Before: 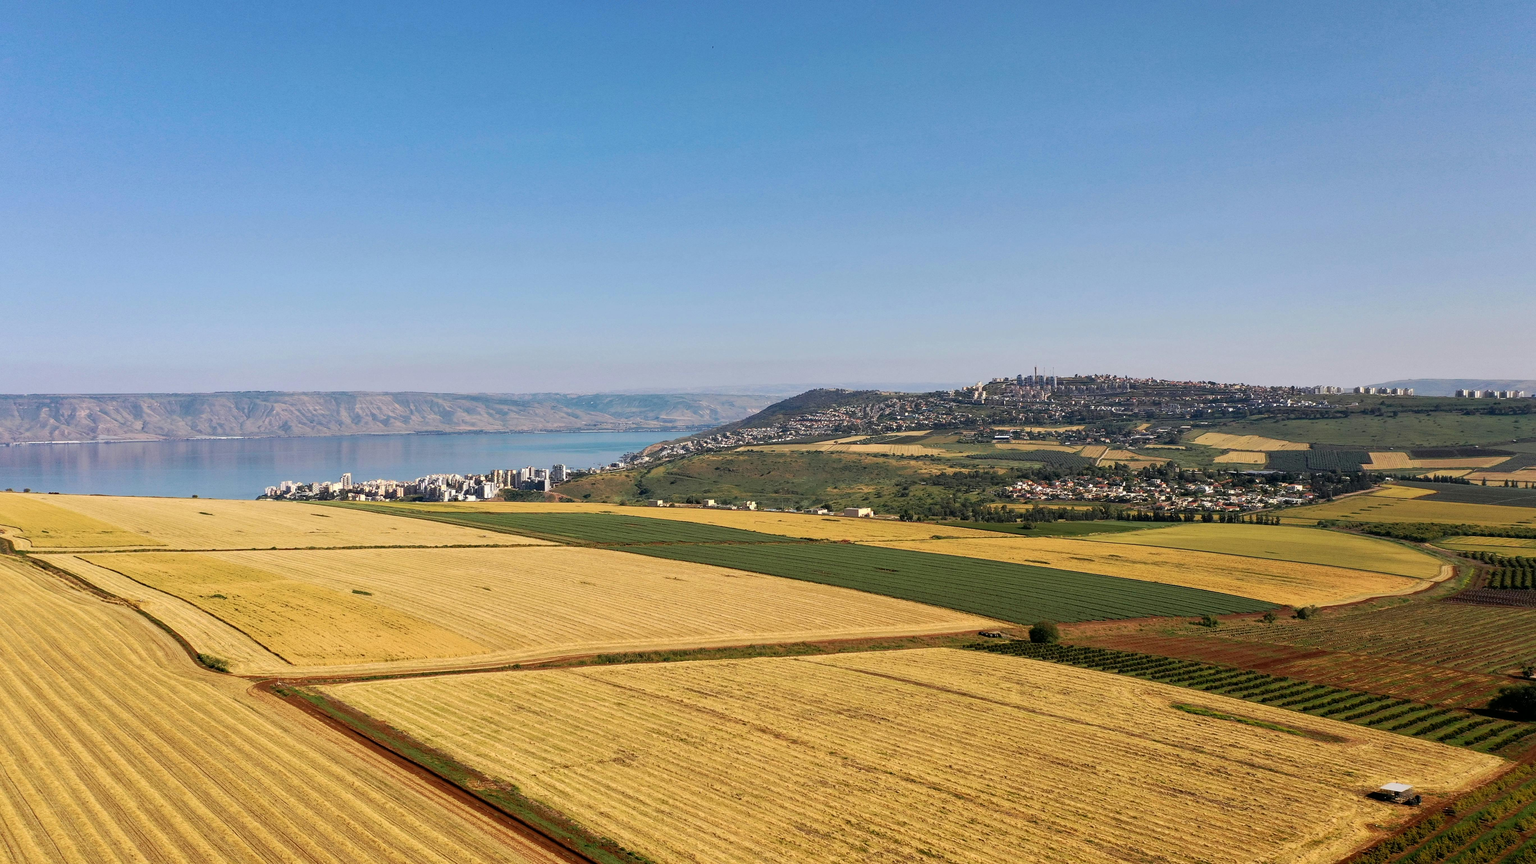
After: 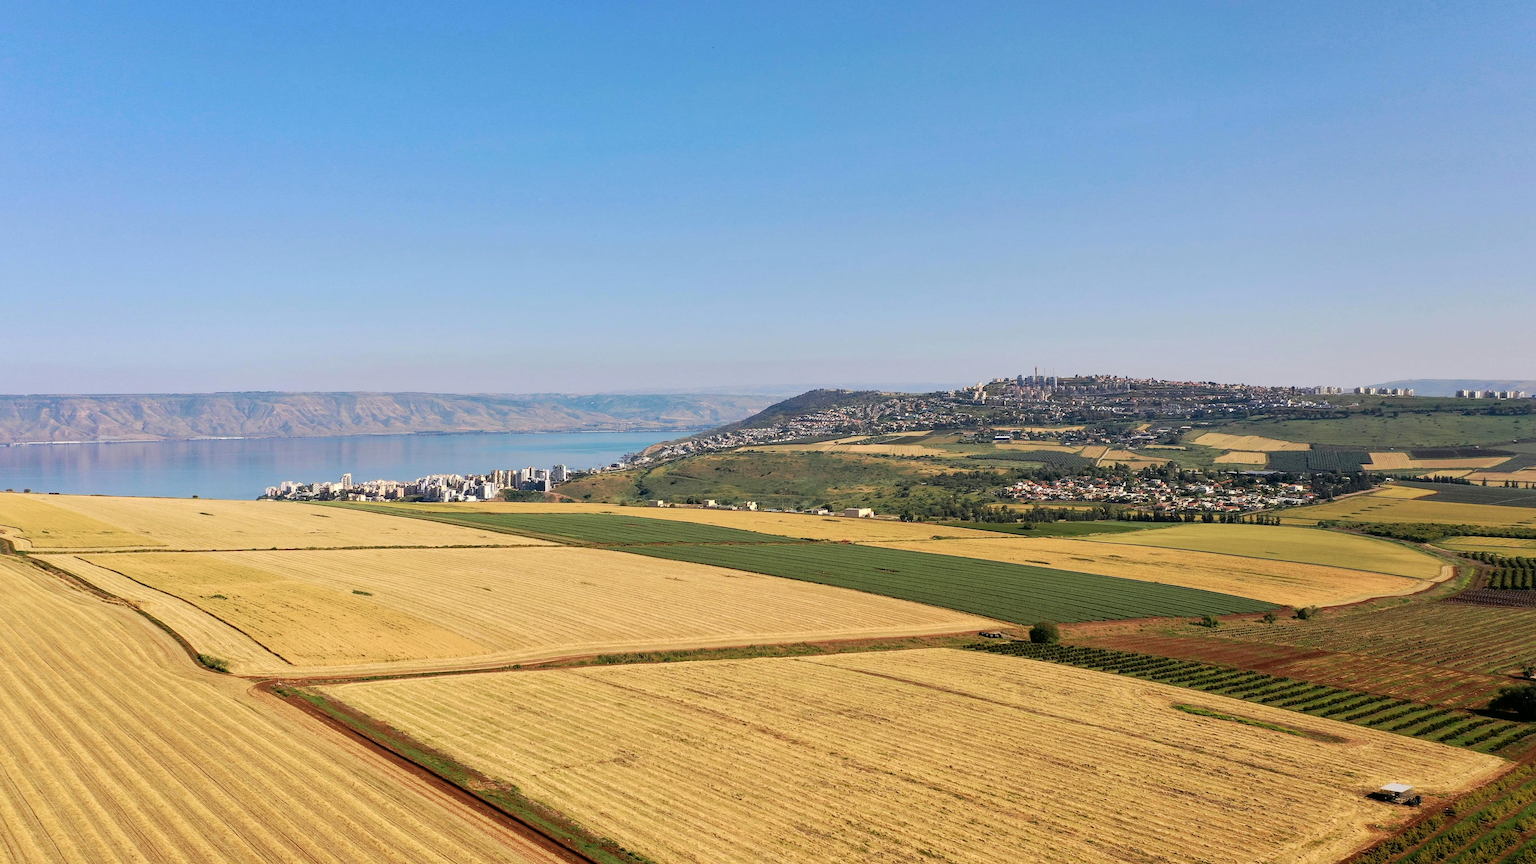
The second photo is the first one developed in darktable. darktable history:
color balance rgb: perceptual saturation grading › global saturation -27.501%, perceptual brilliance grading › mid-tones 9.641%, perceptual brilliance grading › shadows 15.427%, global vibrance 39.195%
